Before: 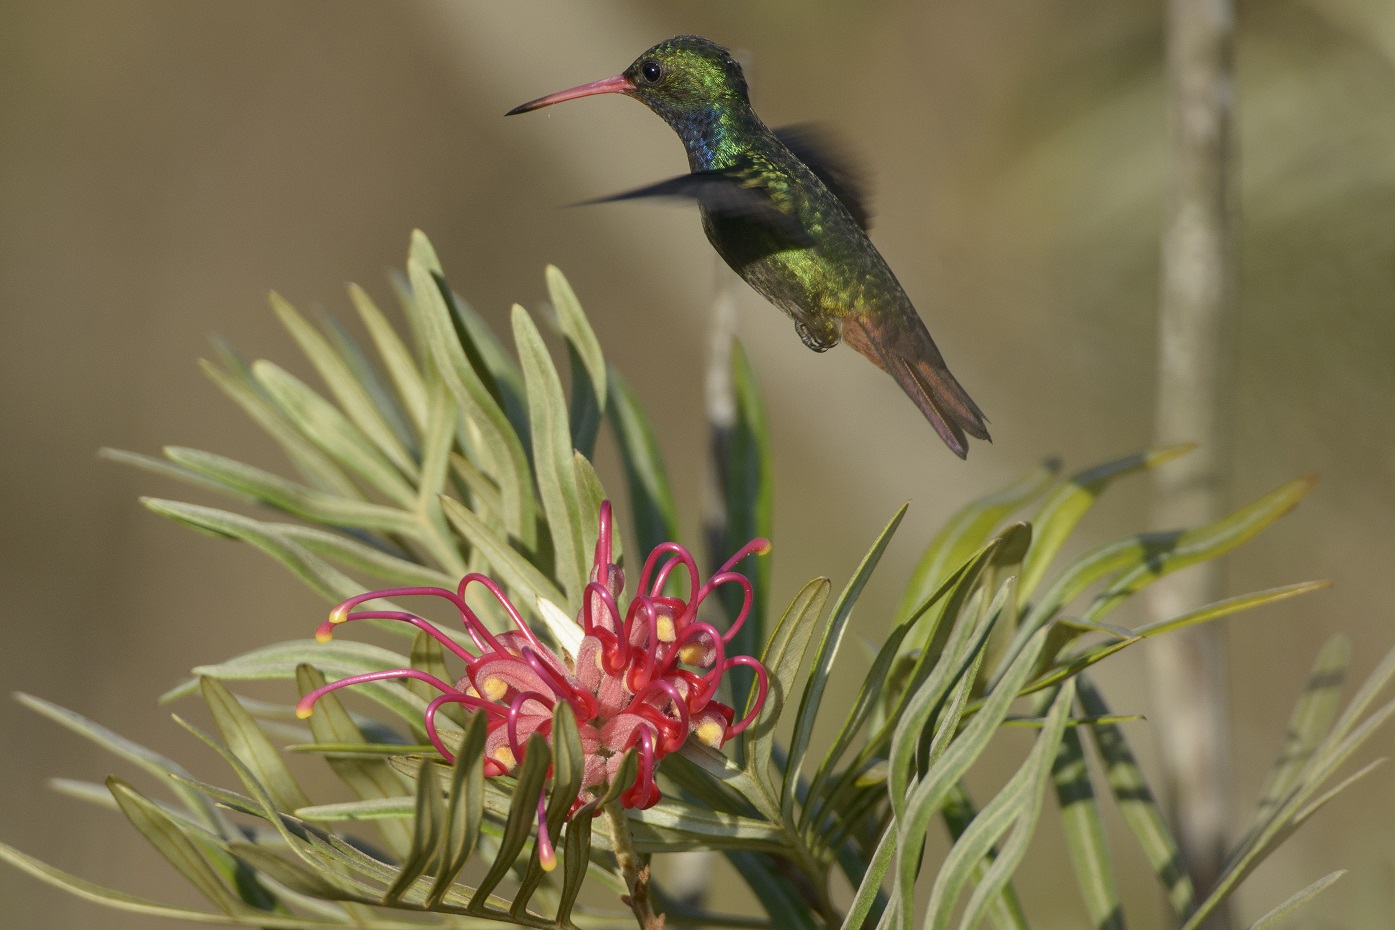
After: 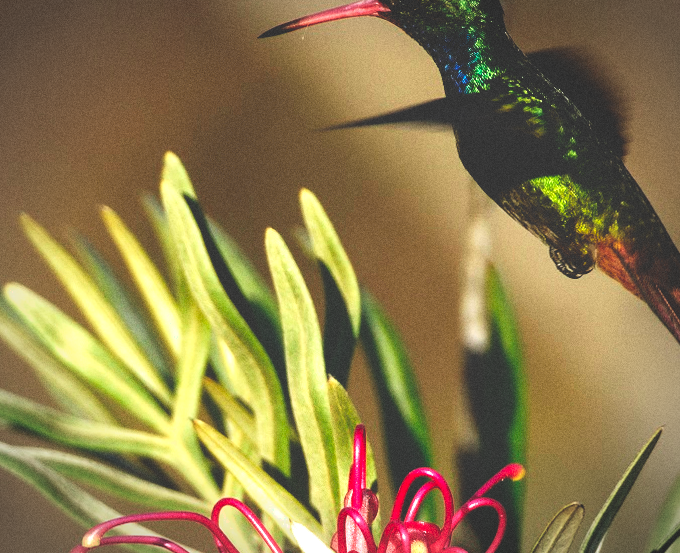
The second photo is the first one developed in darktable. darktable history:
crop: left 17.835%, top 7.675%, right 32.881%, bottom 32.213%
exposure: exposure 0.7 EV, compensate highlight preservation false
base curve: curves: ch0 [(0, 0.036) (0.083, 0.04) (0.804, 1)], preserve colors none
vignetting: automatic ratio true
rotate and perspective: rotation 0.174°, lens shift (vertical) 0.013, lens shift (horizontal) 0.019, shear 0.001, automatic cropping original format, crop left 0.007, crop right 0.991, crop top 0.016, crop bottom 0.997
grain: coarseness 0.09 ISO
